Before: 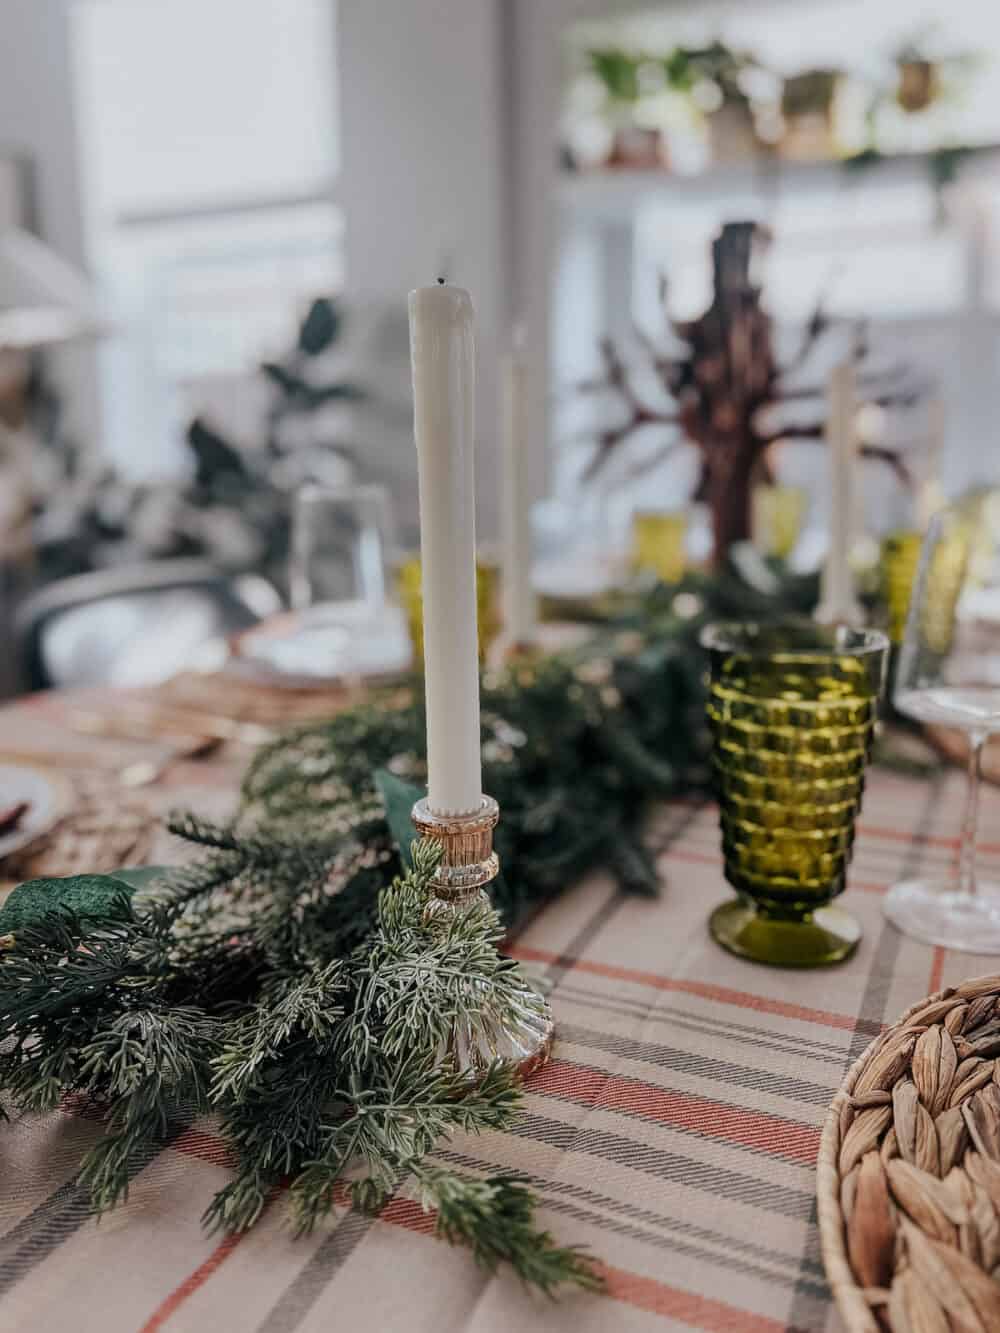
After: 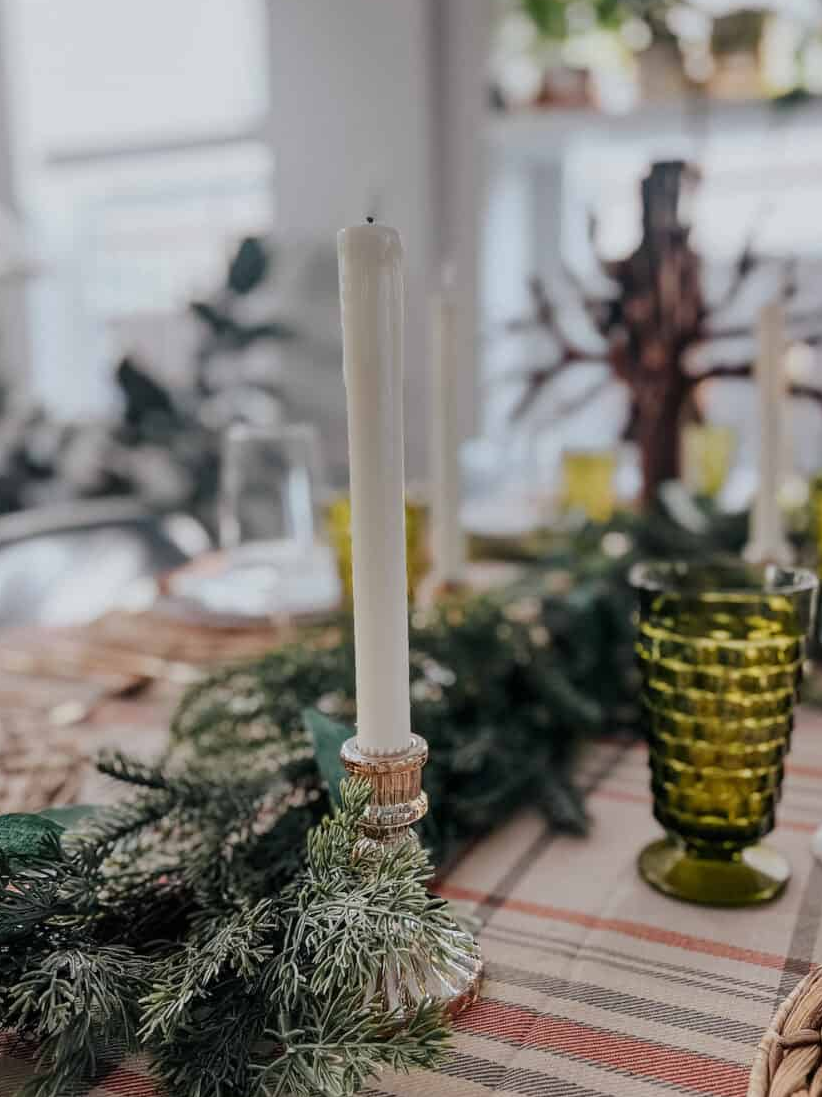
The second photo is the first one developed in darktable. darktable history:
crop and rotate: left 7.158%, top 4.617%, right 10.597%, bottom 13.049%
